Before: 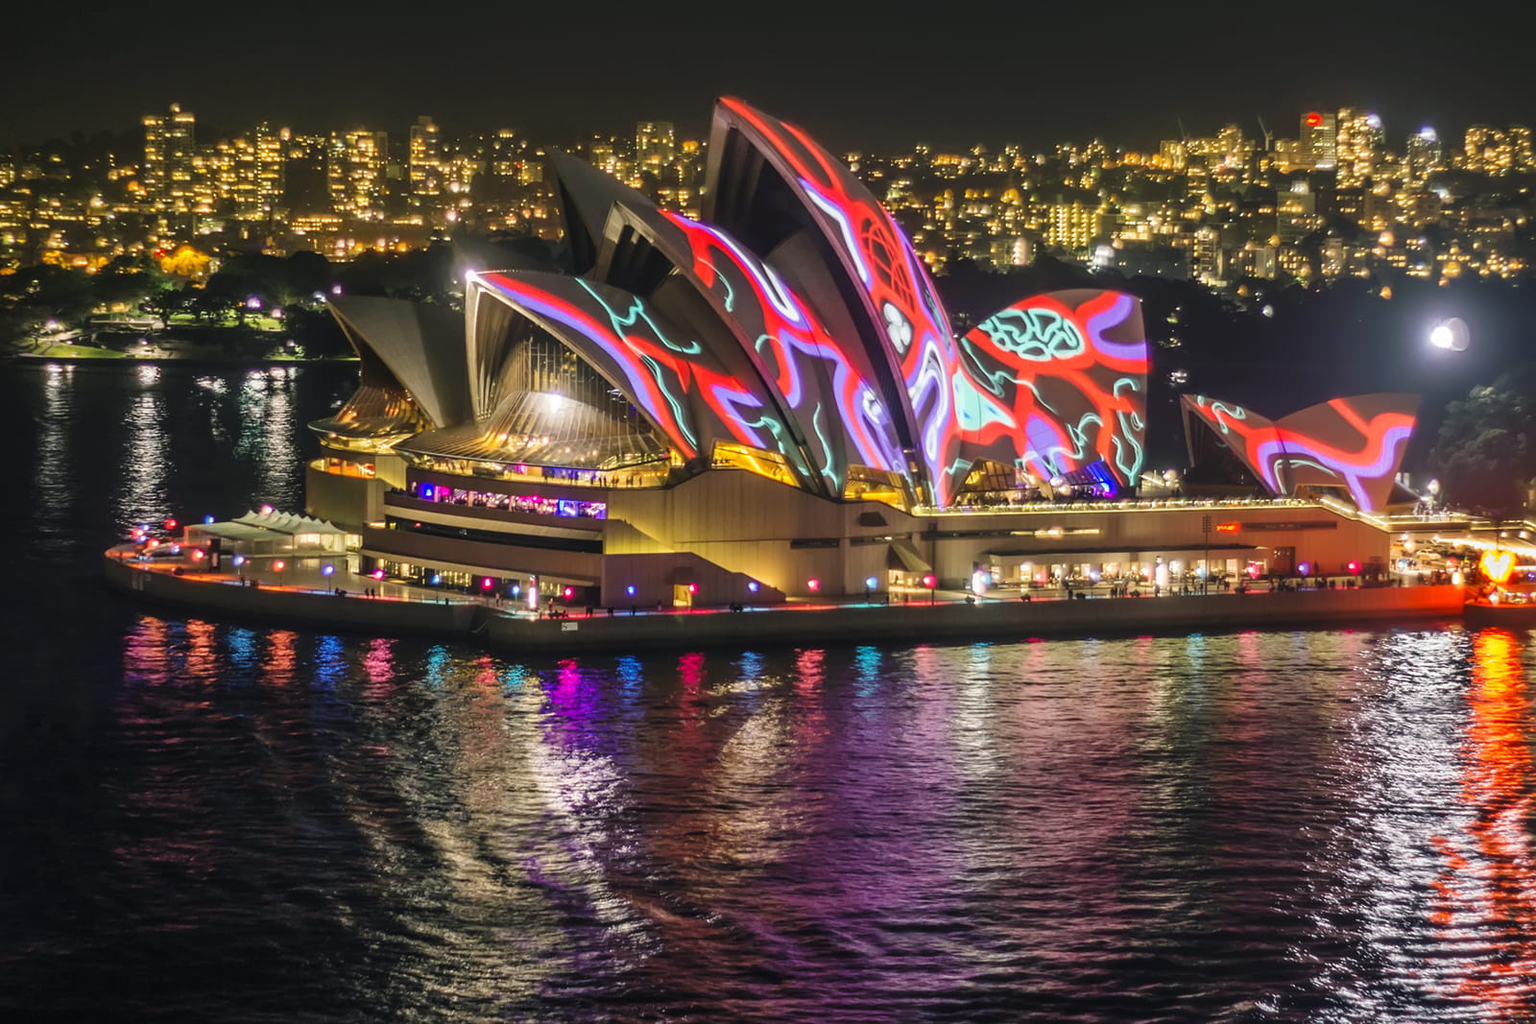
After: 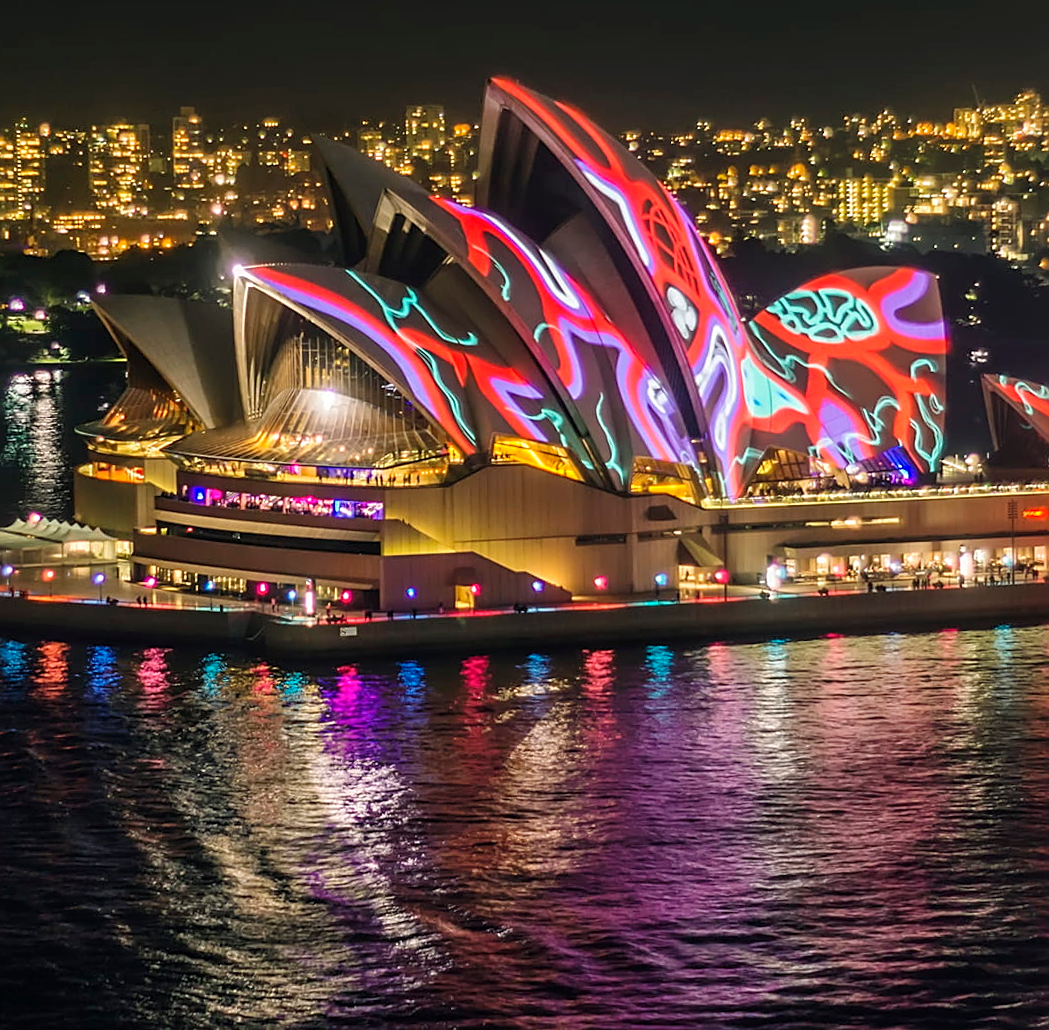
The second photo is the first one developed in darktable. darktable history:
crop and rotate: left 14.292%, right 19.041%
sharpen: on, module defaults
rotate and perspective: rotation -1.32°, lens shift (horizontal) -0.031, crop left 0.015, crop right 0.985, crop top 0.047, crop bottom 0.982
